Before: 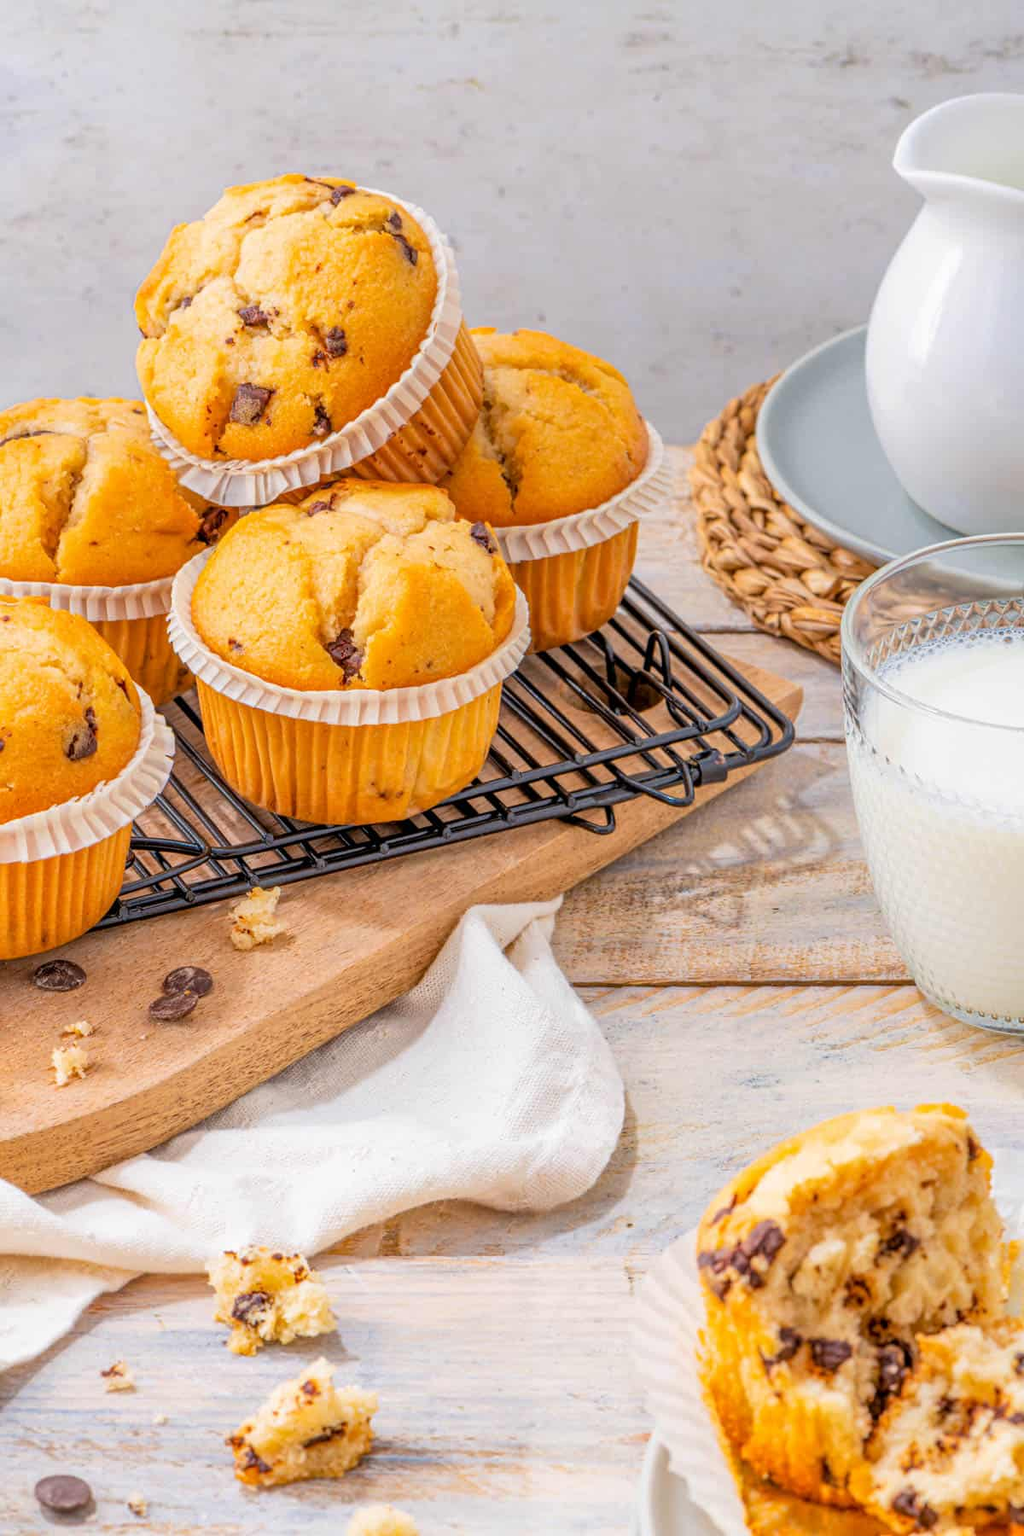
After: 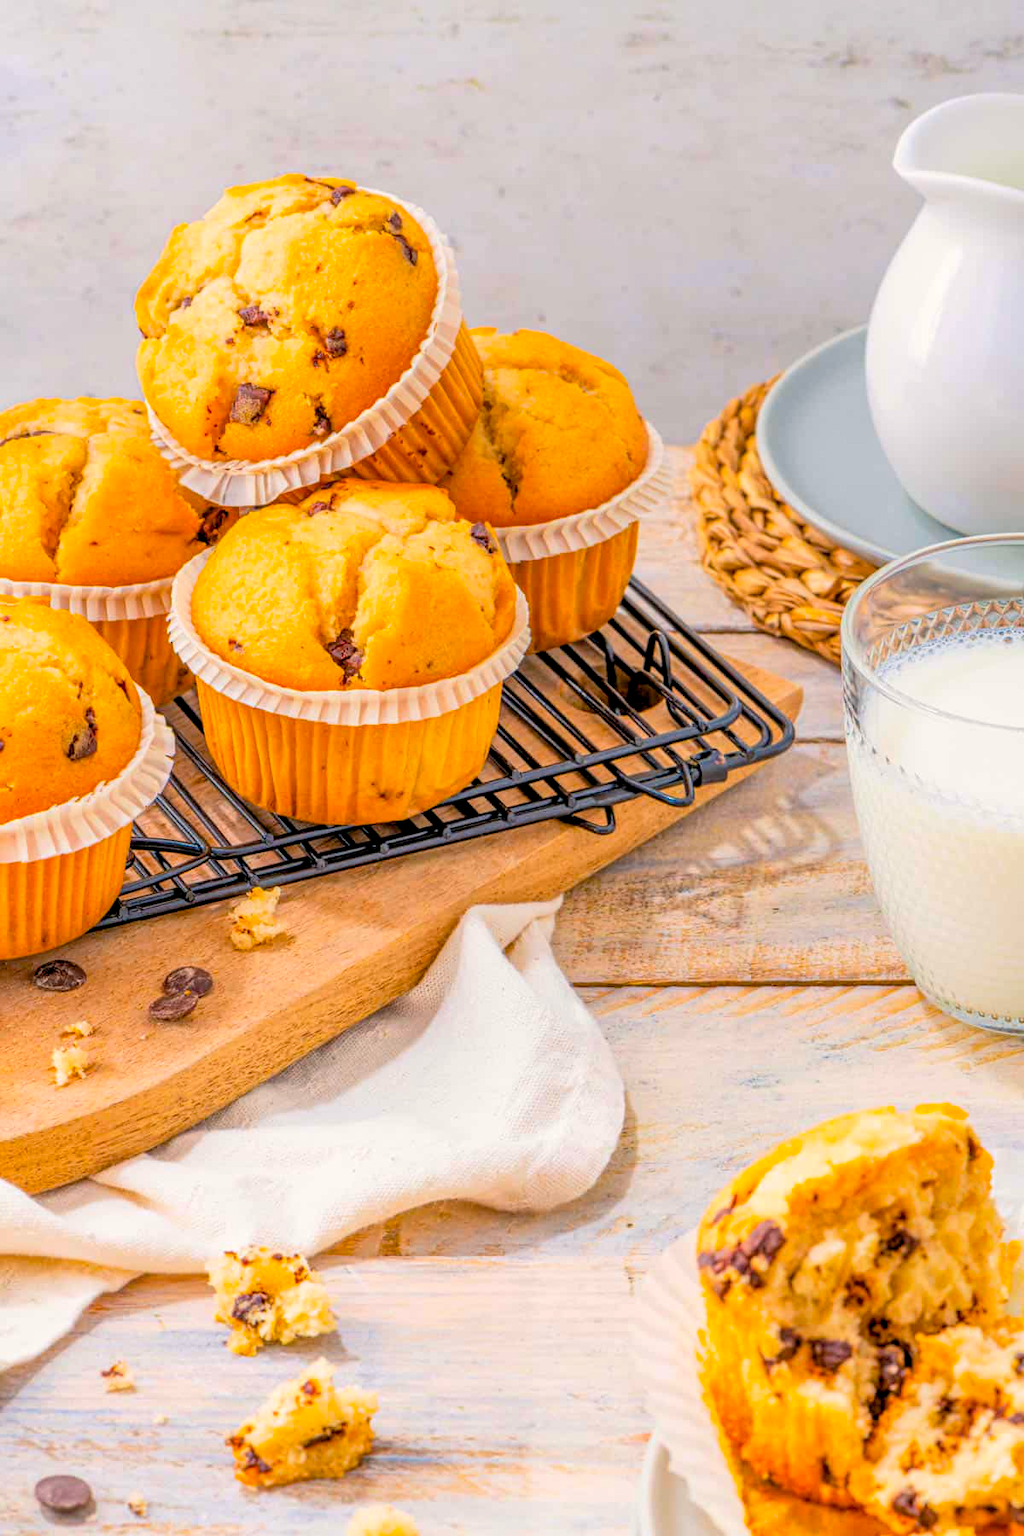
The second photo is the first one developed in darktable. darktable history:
contrast brightness saturation: contrast 0.07, brightness 0.08, saturation 0.18
color balance rgb: shadows lift › chroma 2%, shadows lift › hue 217.2°, power › hue 60°, highlights gain › chroma 1%, highlights gain › hue 69.6°, global offset › luminance -0.5%, perceptual saturation grading › global saturation 15%, global vibrance 15%
